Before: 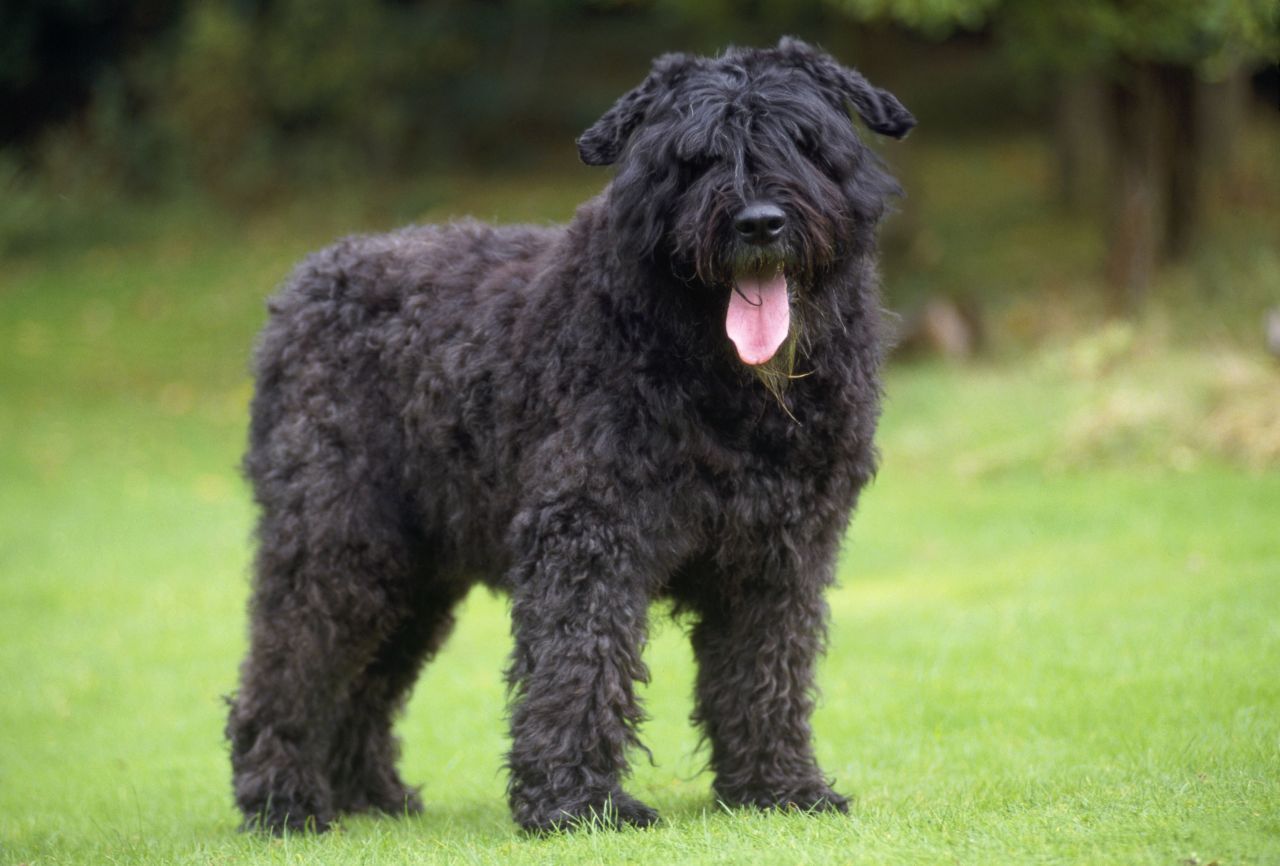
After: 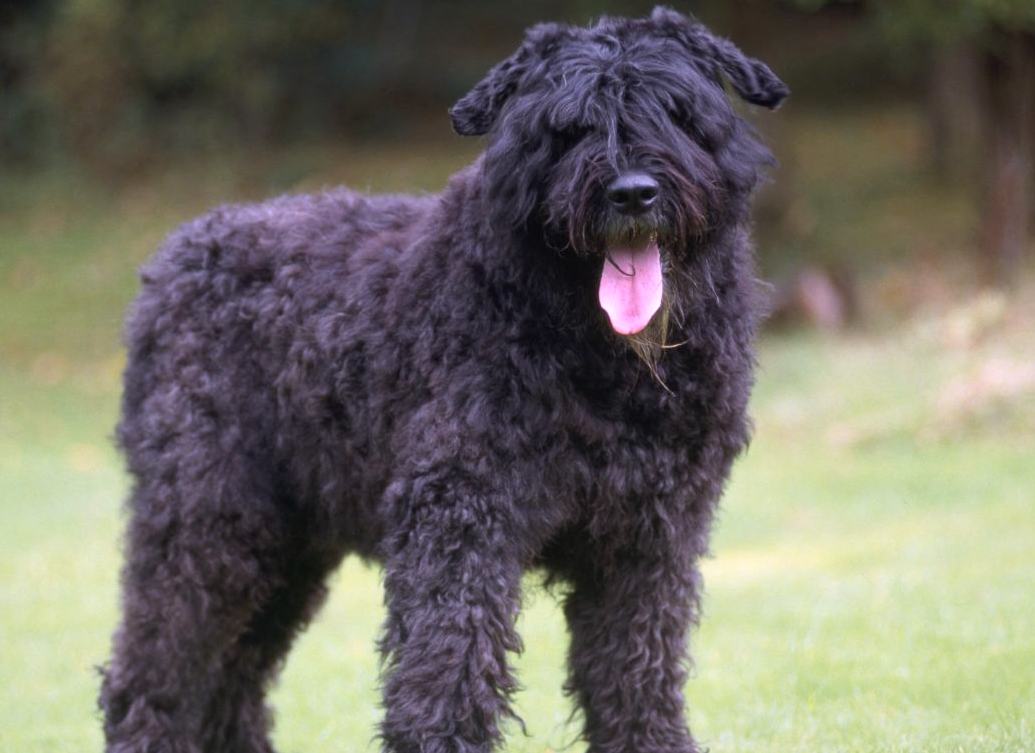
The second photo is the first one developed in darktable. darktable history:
crop: left 9.929%, top 3.475%, right 9.188%, bottom 9.529%
color correction: highlights a* 15.03, highlights b* -25.07
exposure: exposure 0.2 EV, compensate highlight preservation false
